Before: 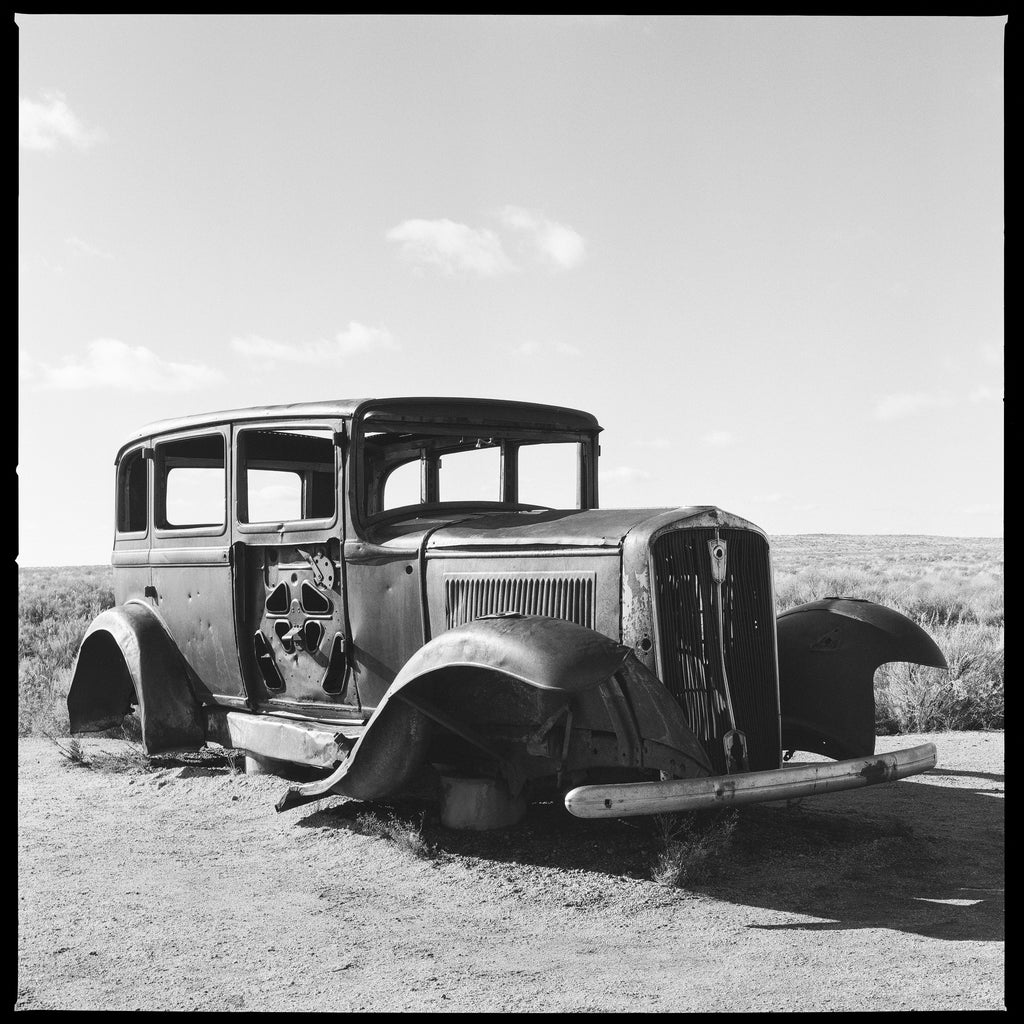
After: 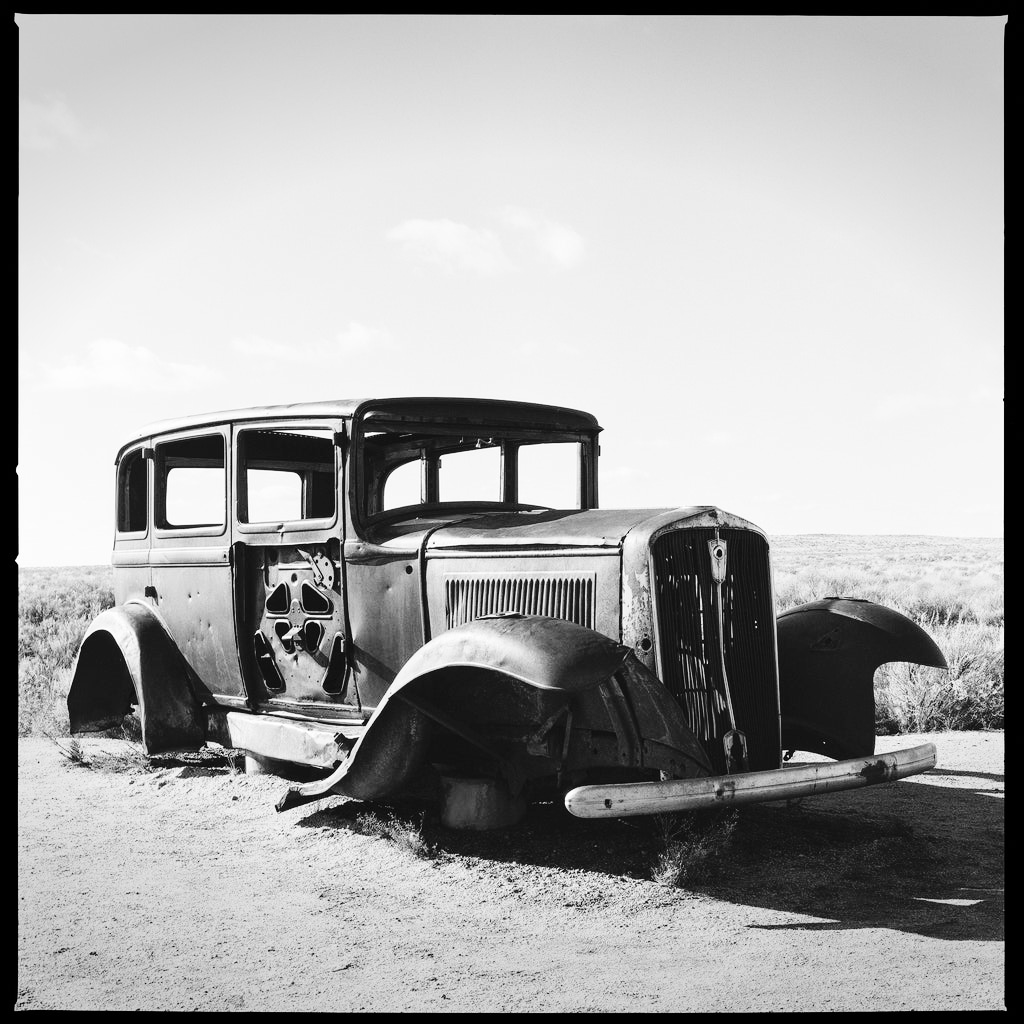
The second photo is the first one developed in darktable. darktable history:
base curve: curves: ch0 [(0, 0) (0.036, 0.025) (0.121, 0.166) (0.206, 0.329) (0.605, 0.79) (1, 1)], preserve colors none
vignetting: fall-off start 100%, brightness -0.282, width/height ratio 1.31
exposure: exposure 0.081 EV, compensate highlight preservation false
monochrome: a 16.06, b 15.48, size 1
